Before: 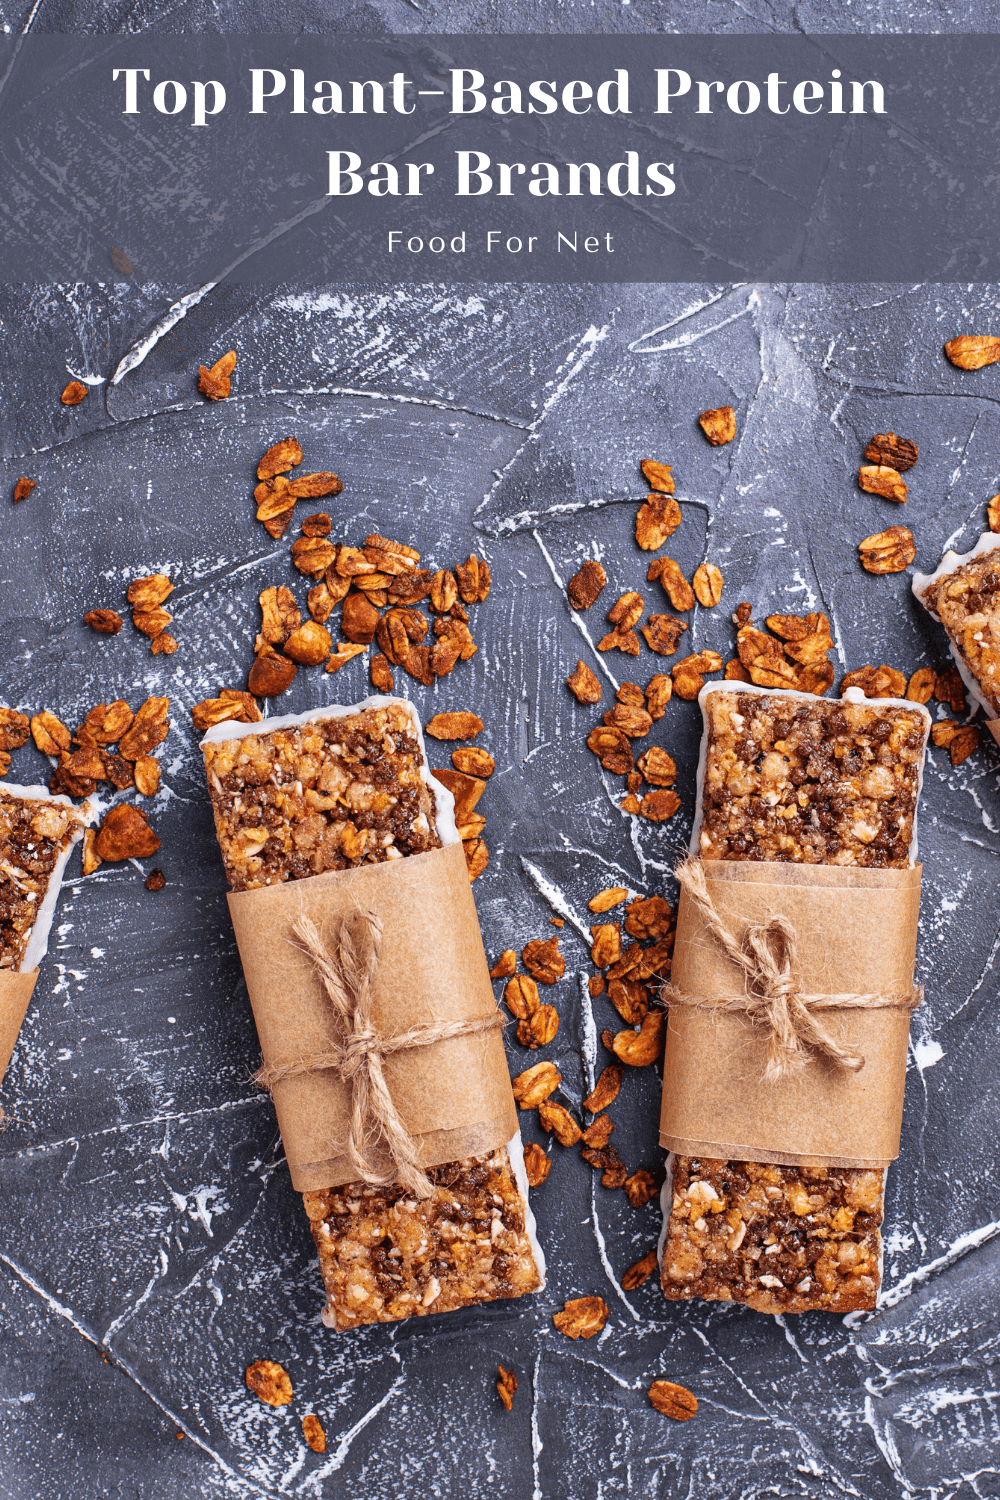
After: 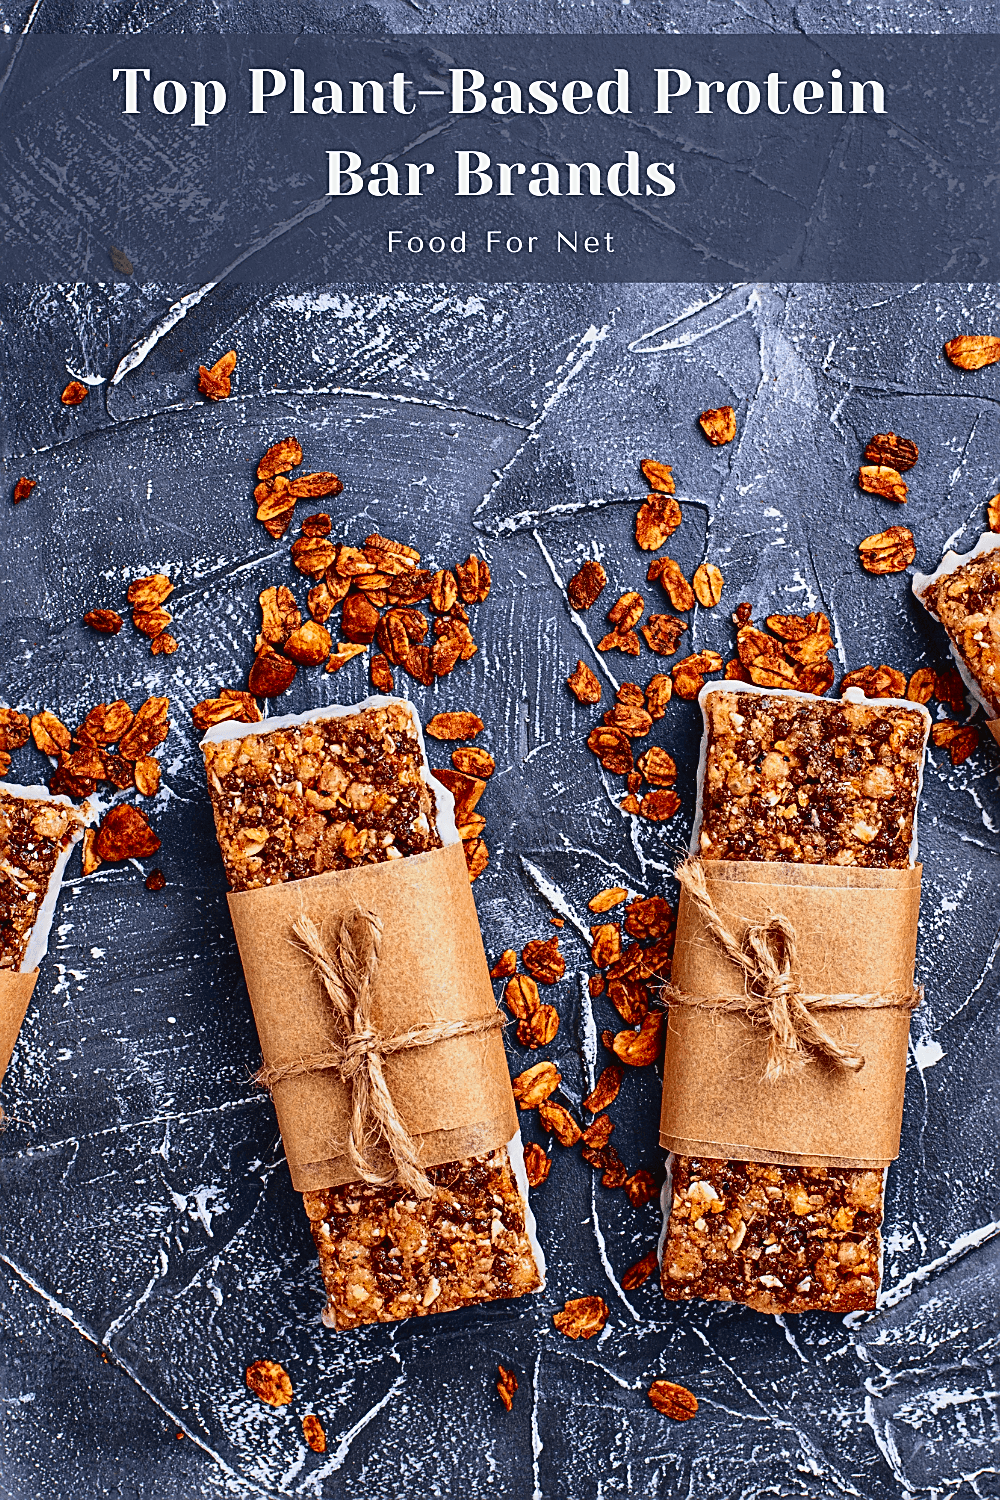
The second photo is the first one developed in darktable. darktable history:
sharpen: amount 0.901
tone curve: curves: ch0 [(0, 0.022) (0.114, 0.088) (0.282, 0.316) (0.446, 0.511) (0.613, 0.693) (0.786, 0.843) (0.999, 0.949)]; ch1 [(0, 0) (0.395, 0.343) (0.463, 0.427) (0.486, 0.474) (0.503, 0.5) (0.535, 0.522) (0.555, 0.566) (0.594, 0.614) (0.755, 0.793) (1, 1)]; ch2 [(0, 0) (0.369, 0.388) (0.449, 0.431) (0.501, 0.5) (0.528, 0.517) (0.561, 0.59) (0.612, 0.646) (0.697, 0.721) (1, 1)], color space Lab, independent channels, preserve colors none
contrast brightness saturation: brightness -0.2, saturation 0.08
